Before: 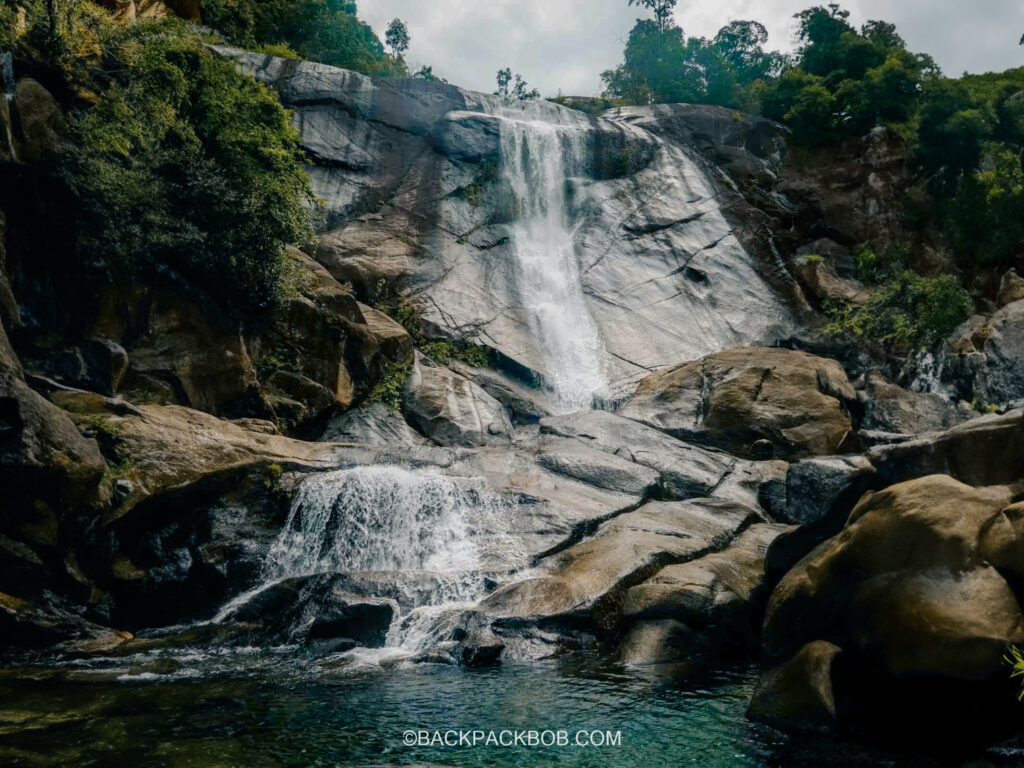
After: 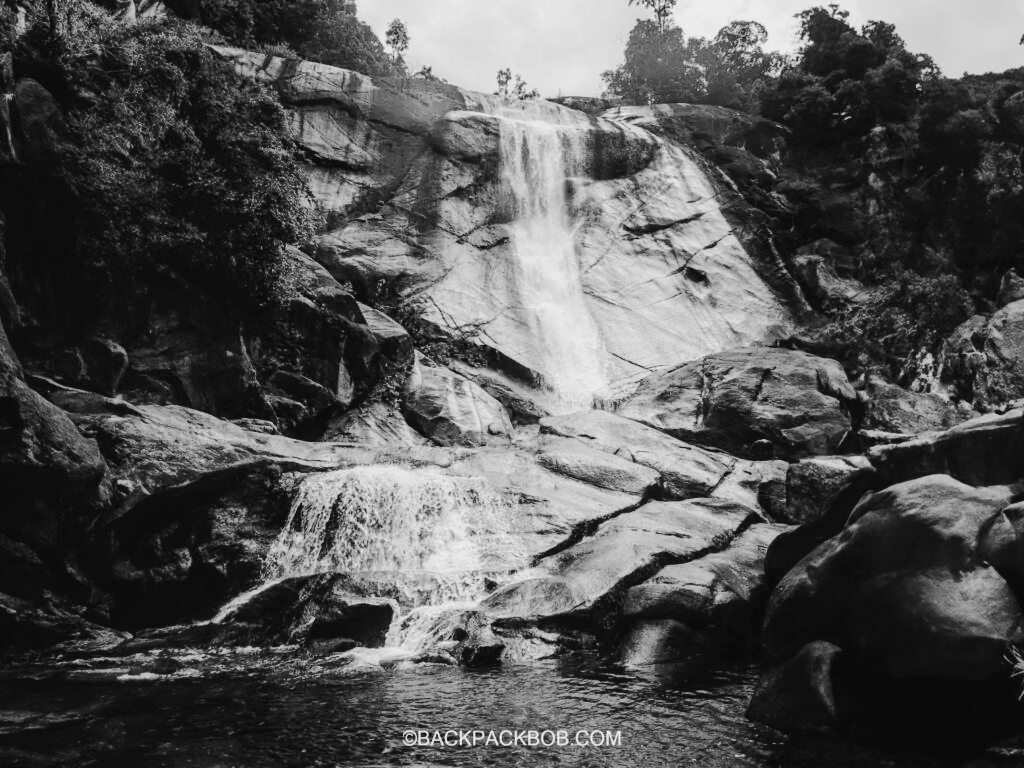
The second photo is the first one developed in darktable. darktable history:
tone curve: curves: ch0 [(0, 0.026) (0.146, 0.158) (0.272, 0.34) (0.453, 0.627) (0.687, 0.829) (1, 1)], color space Lab, linked channels, preserve colors none
color calibration "t3mujinpack channel mixer": output gray [0.18, 0.41, 0.41, 0], gray › normalize channels true, illuminant same as pipeline (D50), adaptation XYZ, x 0.346, y 0.359, gamut compression 0
